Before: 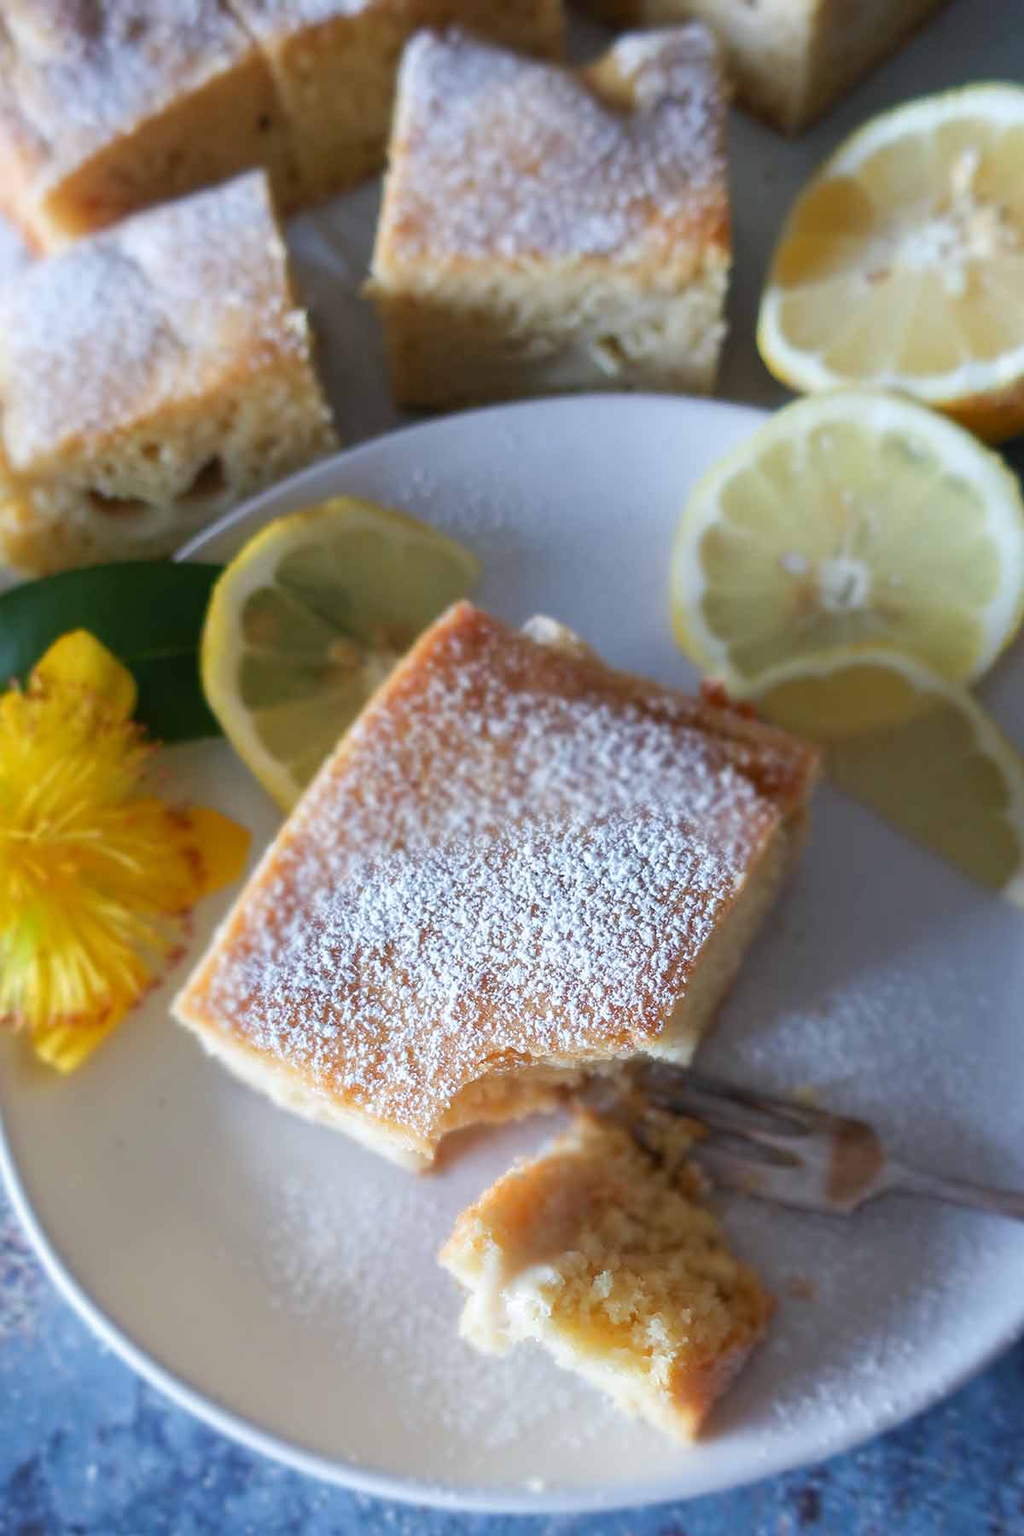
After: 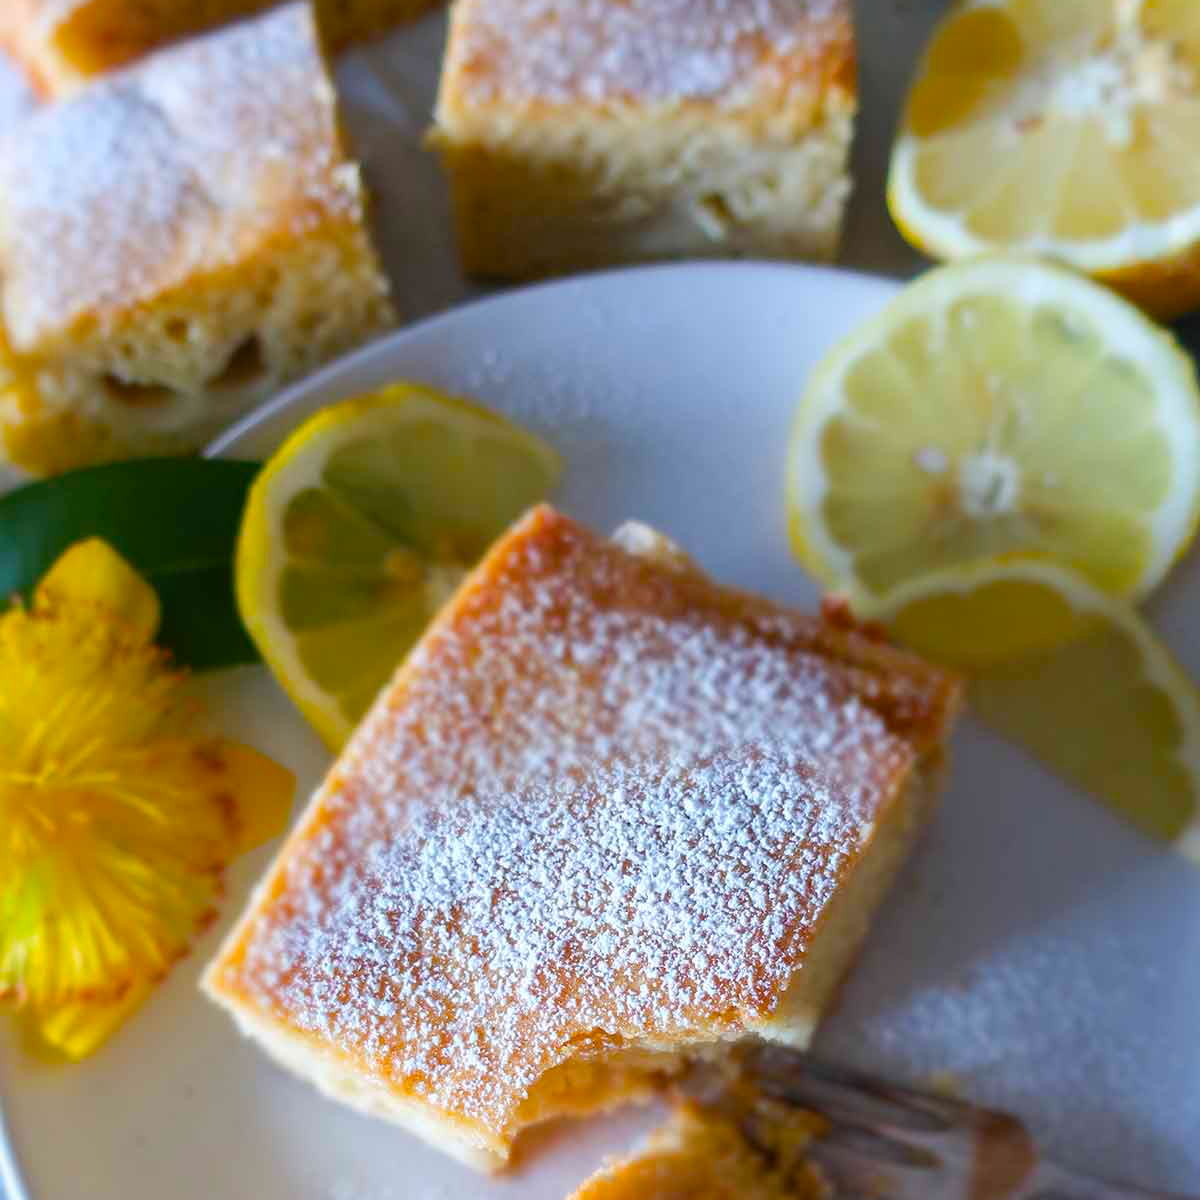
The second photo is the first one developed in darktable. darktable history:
crop: top 11.166%, bottom 22.168%
color balance rgb: linear chroma grading › global chroma 15%, perceptual saturation grading › global saturation 30%
